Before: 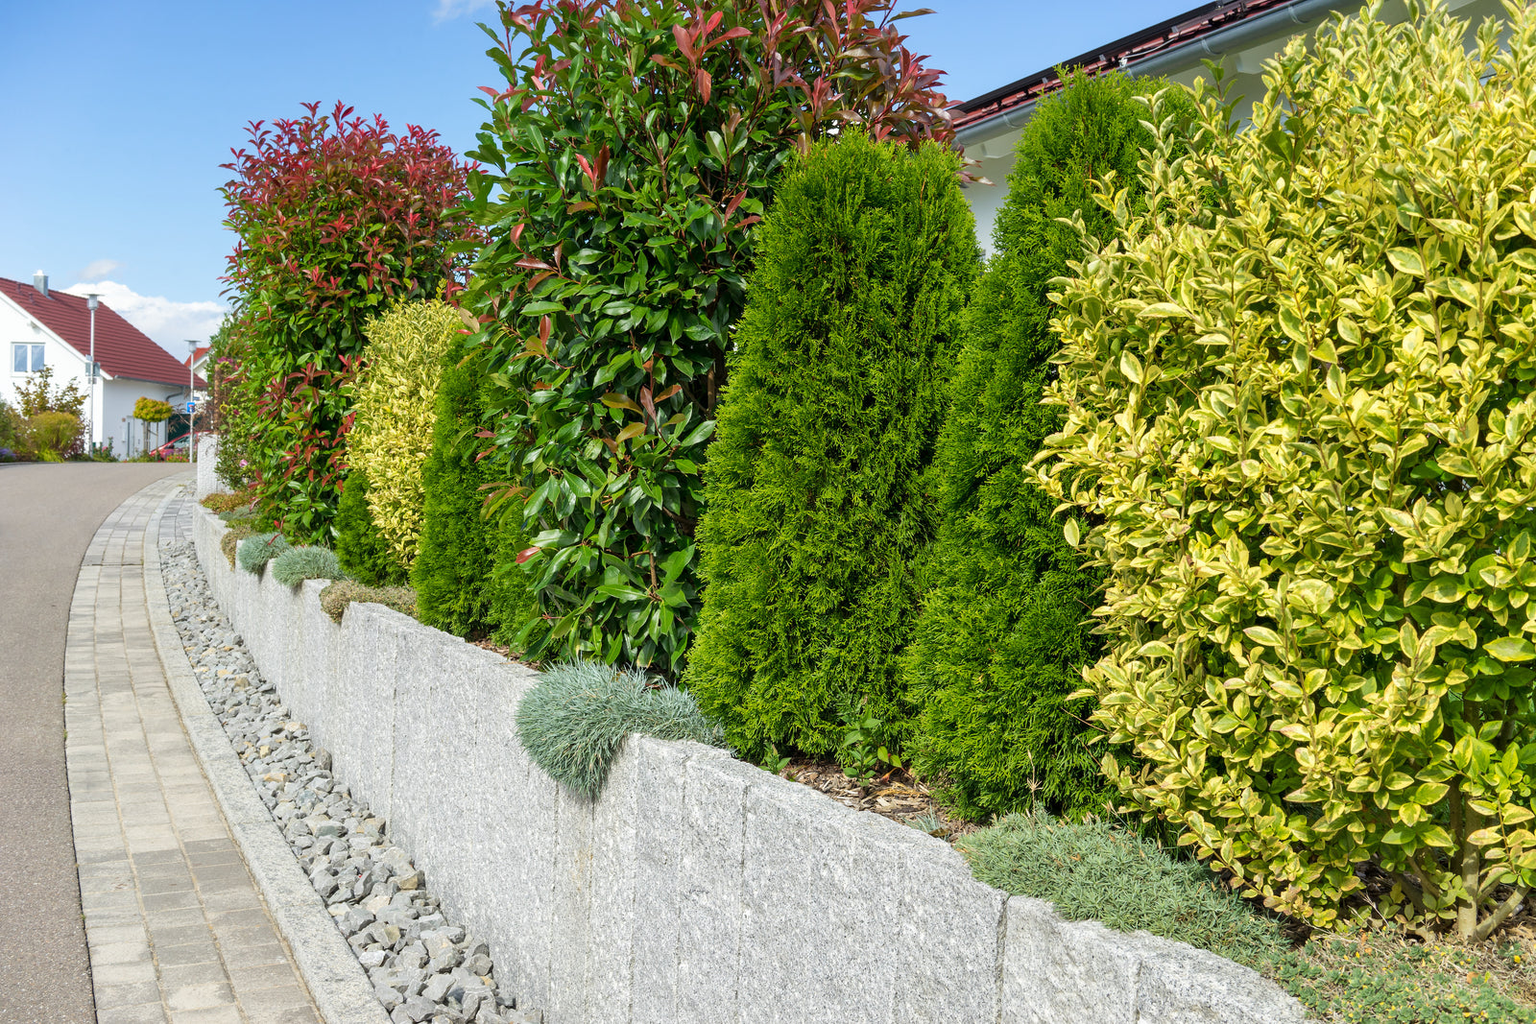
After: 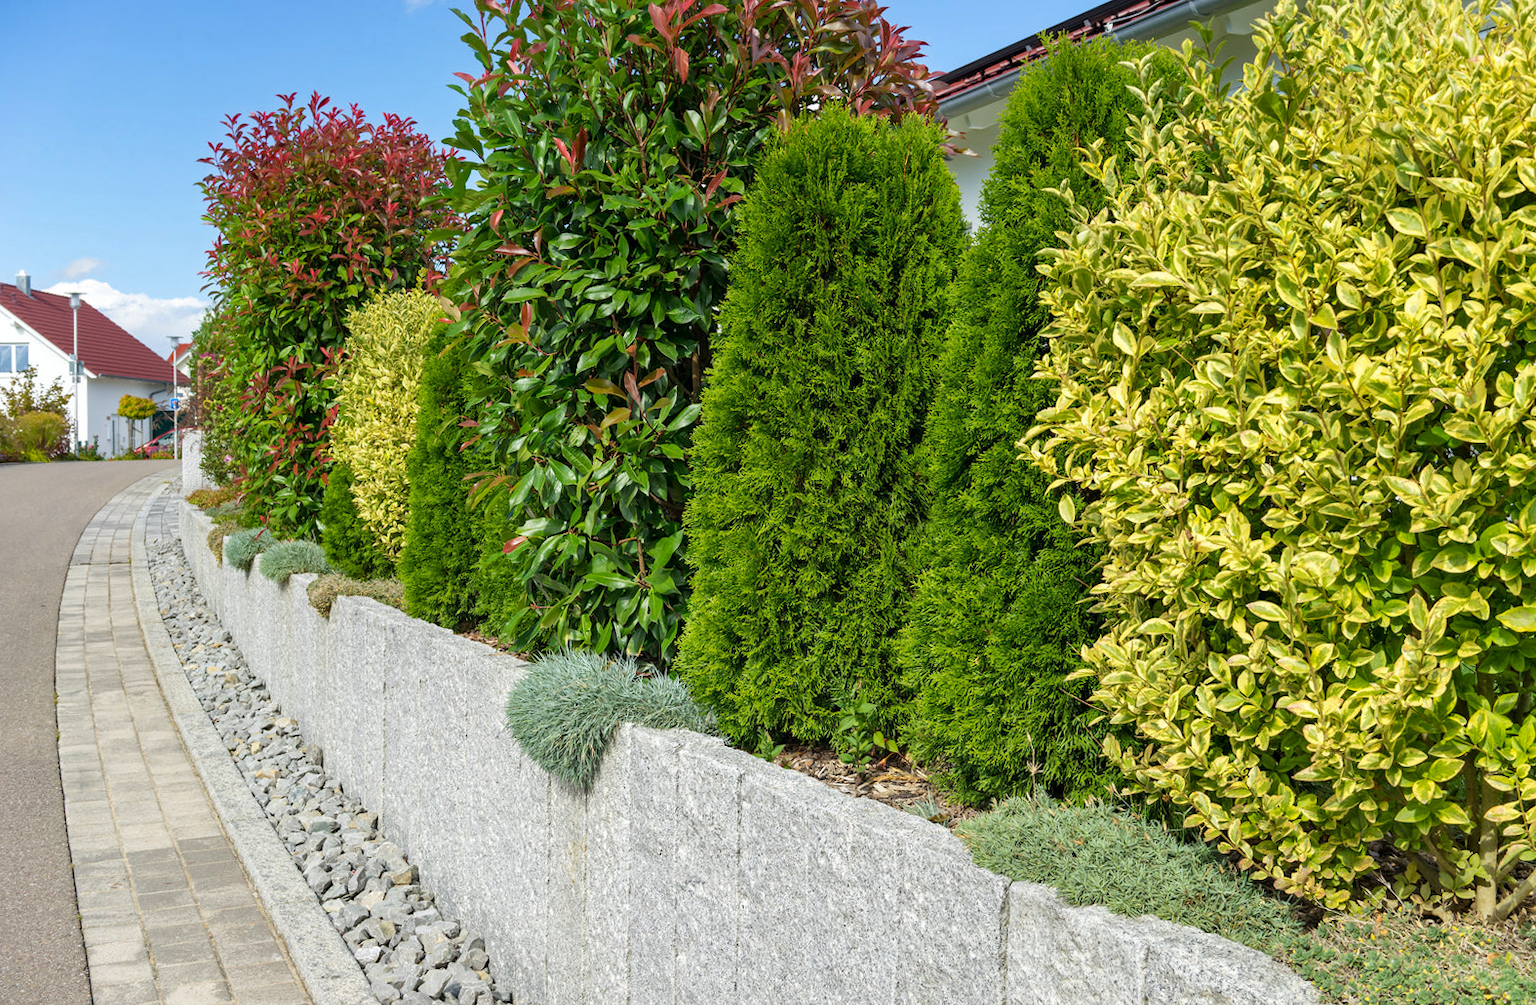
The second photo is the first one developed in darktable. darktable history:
rotate and perspective: rotation -1.32°, lens shift (horizontal) -0.031, crop left 0.015, crop right 0.985, crop top 0.047, crop bottom 0.982
haze removal: compatibility mode true, adaptive false
